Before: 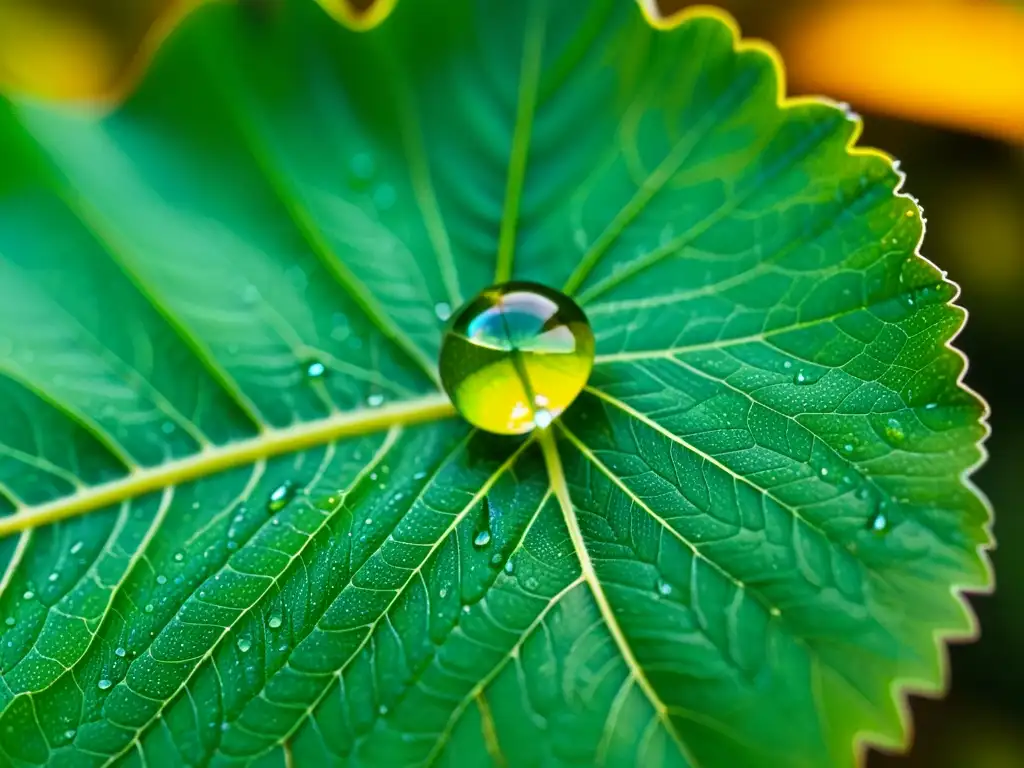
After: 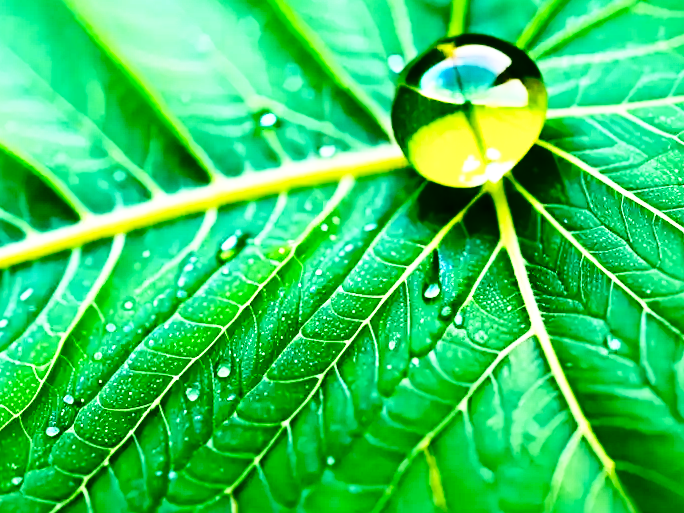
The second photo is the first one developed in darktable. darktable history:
crop and rotate: angle -0.82°, left 3.85%, top 31.828%, right 27.992%
contrast brightness saturation: contrast 0.22, brightness -0.19, saturation 0.24
base curve: curves: ch0 [(0, 0) (0.032, 0.037) (0.105, 0.228) (0.435, 0.76) (0.856, 0.983) (1, 1)], preserve colors none
tone equalizer: -8 EV -0.75 EV, -7 EV -0.7 EV, -6 EV -0.6 EV, -5 EV -0.4 EV, -3 EV 0.4 EV, -2 EV 0.6 EV, -1 EV 0.7 EV, +0 EV 0.75 EV, edges refinement/feathering 500, mask exposure compensation -1.57 EV, preserve details no
